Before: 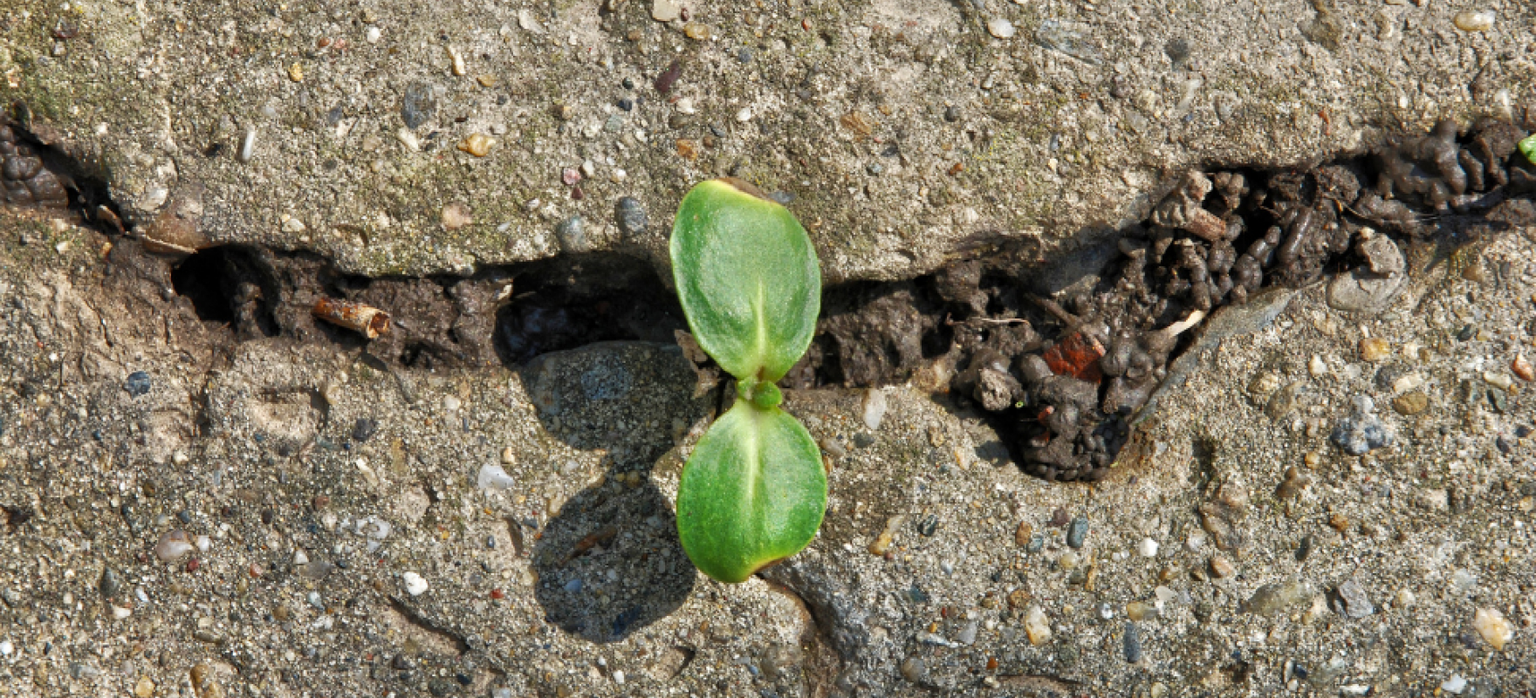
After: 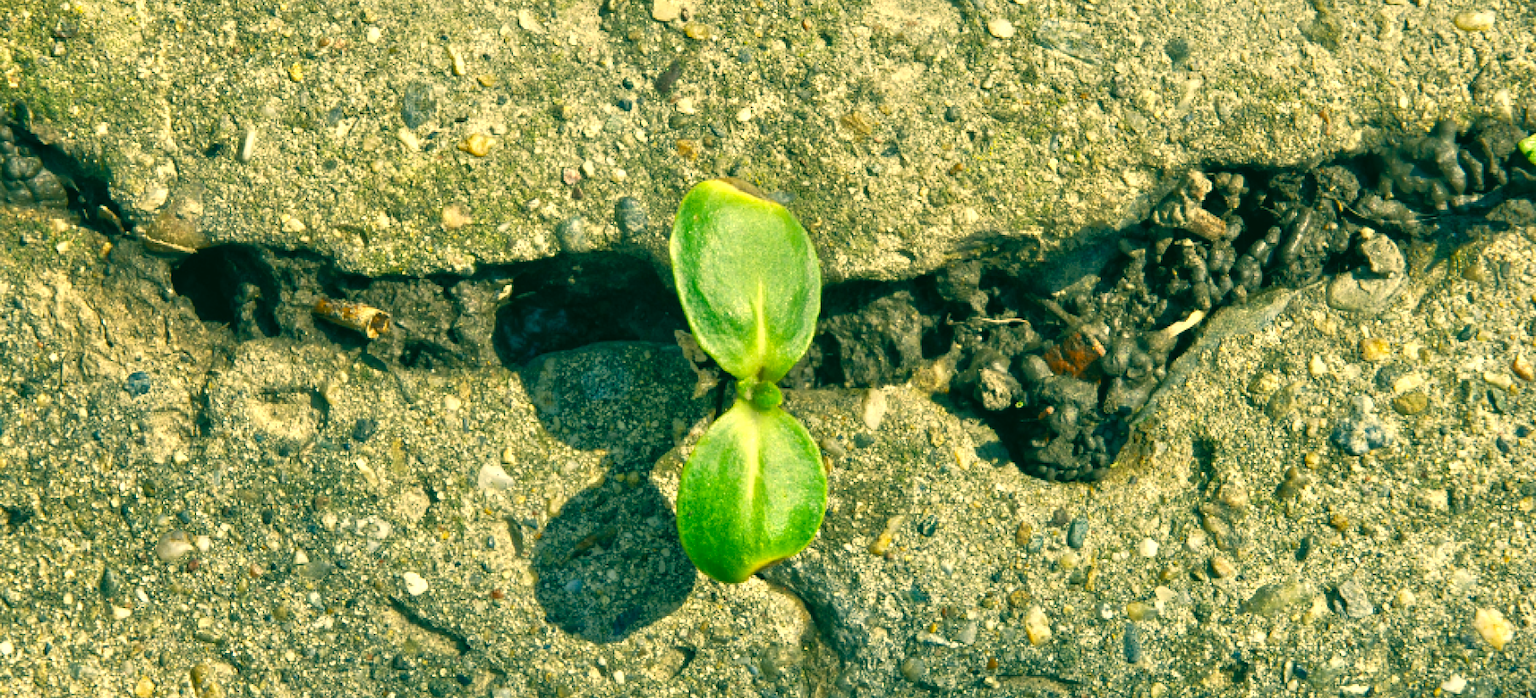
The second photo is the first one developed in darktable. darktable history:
color correction: highlights a* 1.83, highlights b* 34.02, shadows a* -36.68, shadows b* -5.48
exposure: exposure 0.566 EV, compensate highlight preservation false
